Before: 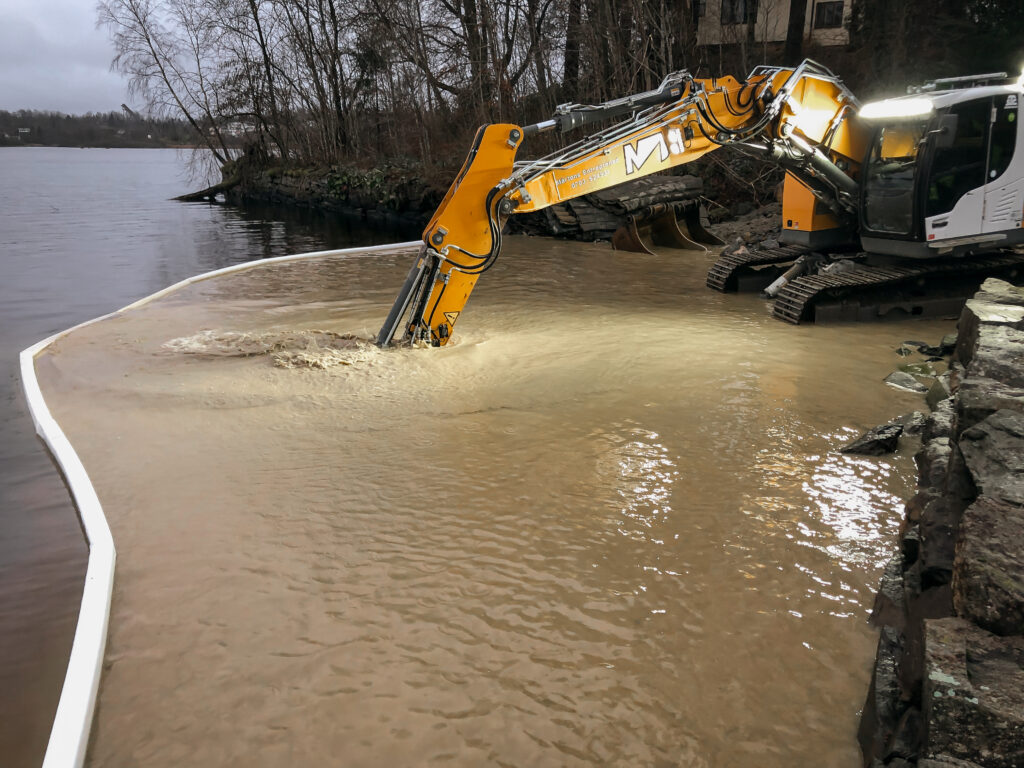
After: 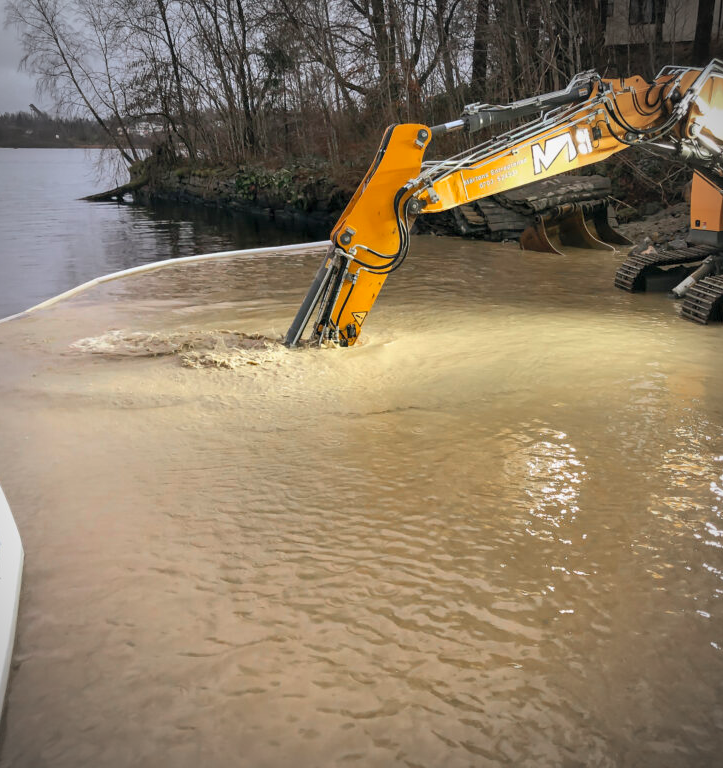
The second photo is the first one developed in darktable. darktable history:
crop and rotate: left 9.071%, right 20.286%
tone equalizer: on, module defaults
vignetting: unbound false
contrast brightness saturation: contrast 0.199, brightness 0.144, saturation 0.143
shadows and highlights: on, module defaults
